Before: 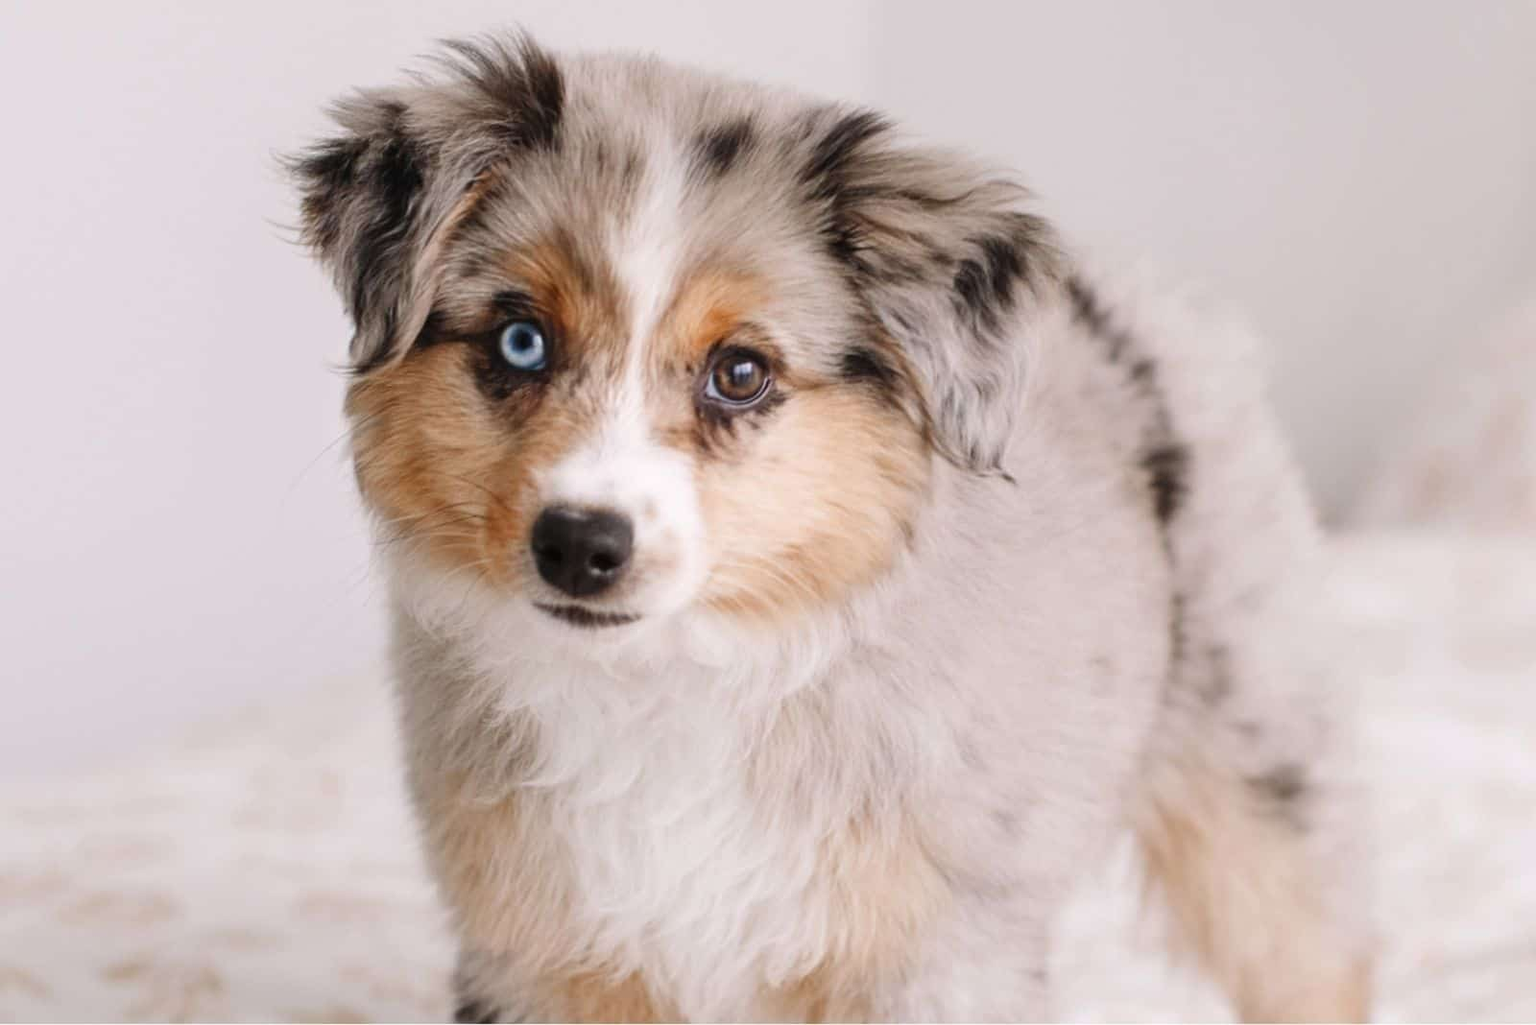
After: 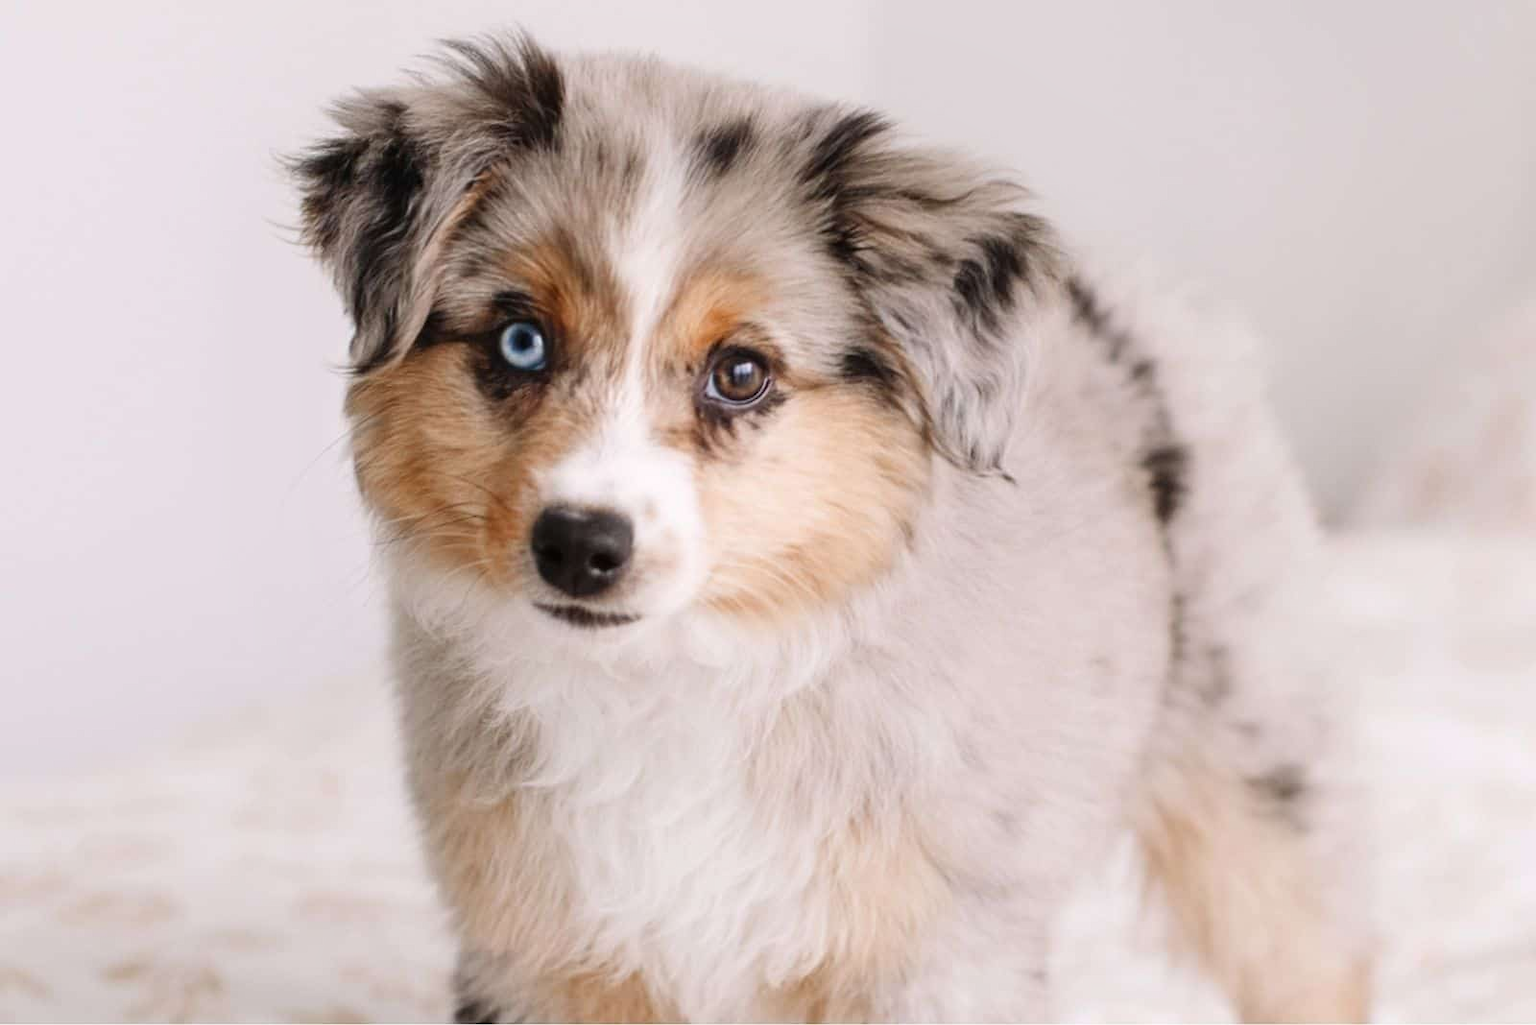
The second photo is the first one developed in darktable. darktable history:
shadows and highlights: shadows -29.12, highlights 29.88
